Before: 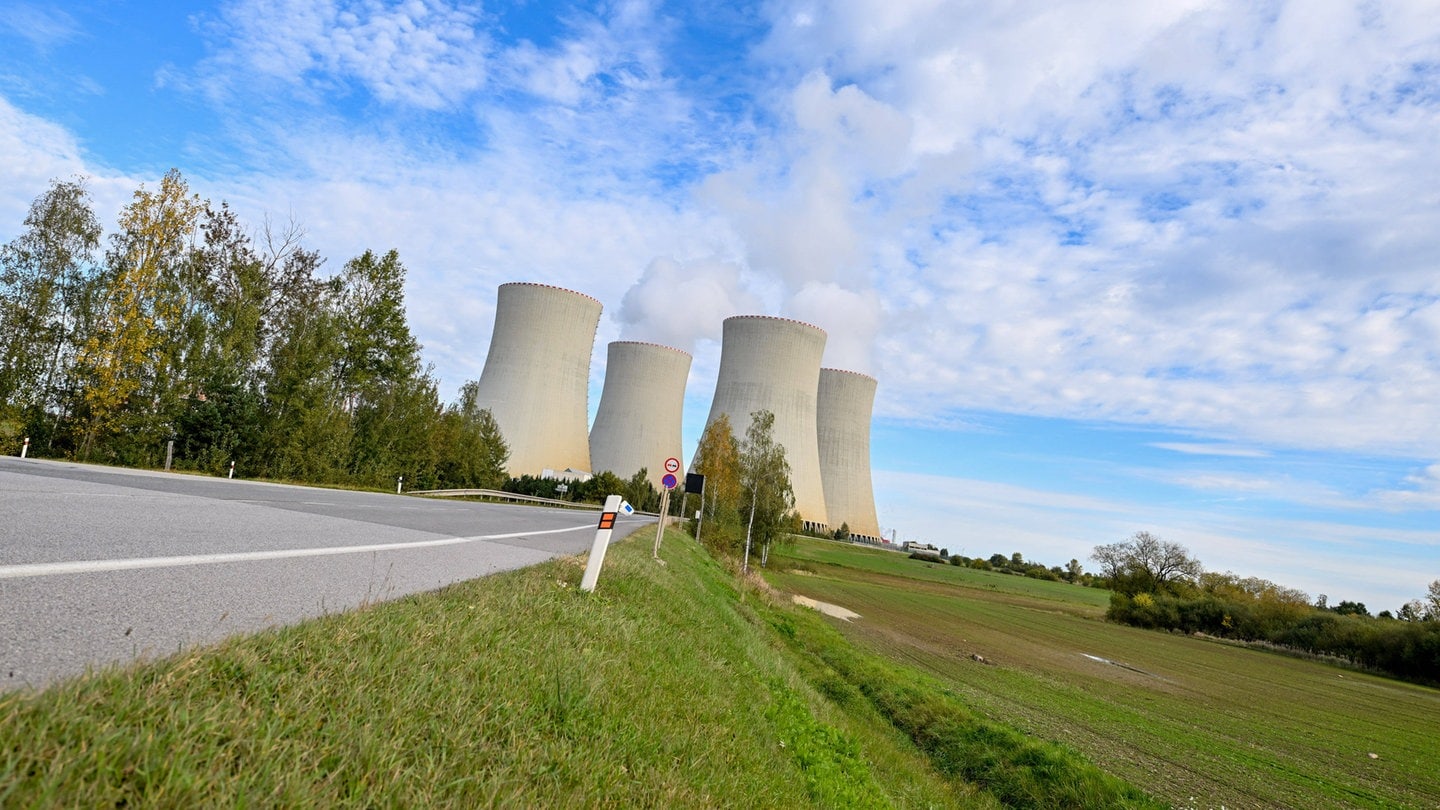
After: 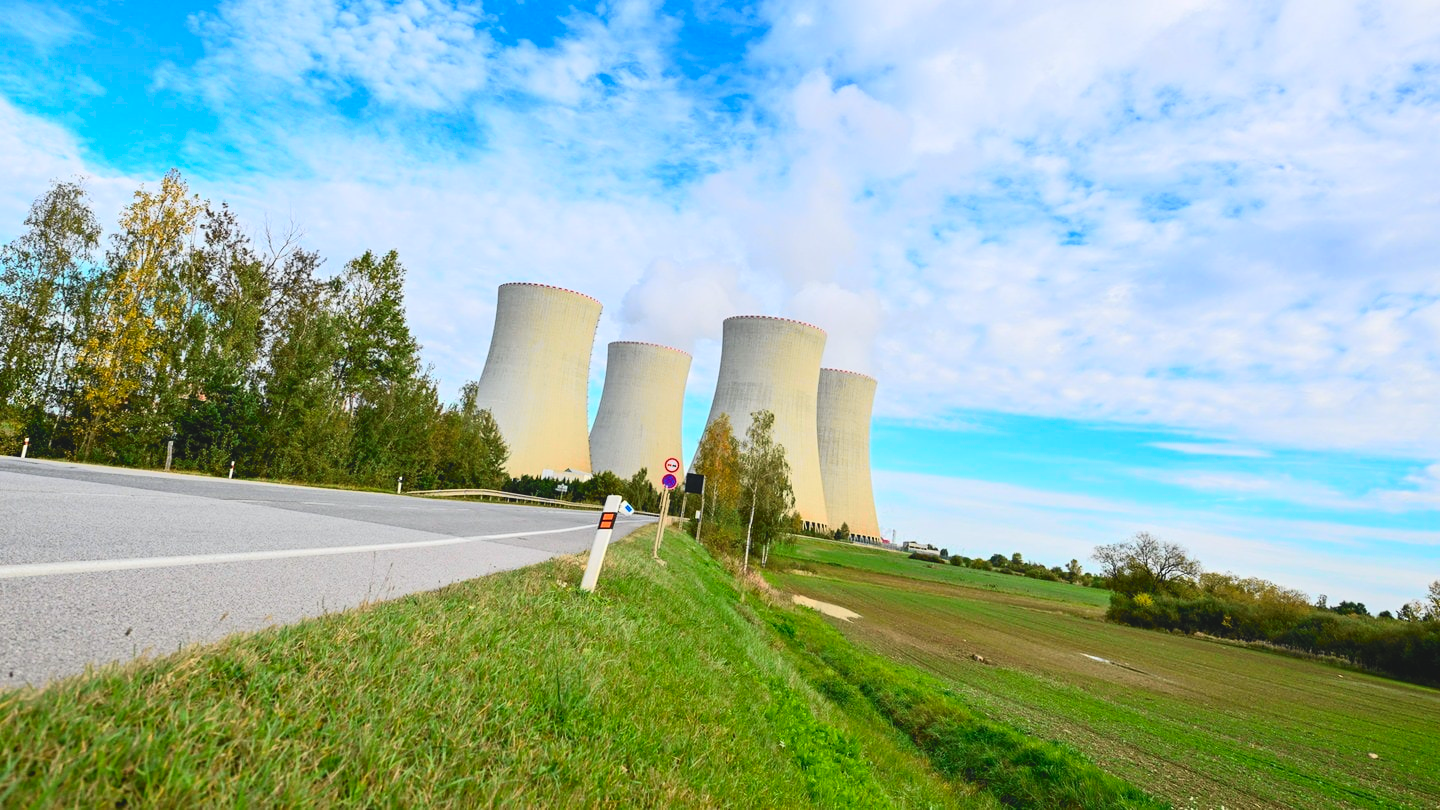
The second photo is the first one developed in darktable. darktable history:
exposure: black level correction -0.008, exposure 0.067 EV, compensate highlight preservation false
tone curve: curves: ch0 [(0, 0.013) (0.104, 0.103) (0.258, 0.267) (0.448, 0.487) (0.709, 0.794) (0.895, 0.915) (0.994, 0.971)]; ch1 [(0, 0) (0.335, 0.298) (0.446, 0.413) (0.488, 0.484) (0.515, 0.508) (0.584, 0.623) (0.635, 0.661) (1, 1)]; ch2 [(0, 0) (0.314, 0.306) (0.436, 0.447) (0.502, 0.503) (0.538, 0.541) (0.568, 0.603) (0.641, 0.635) (0.717, 0.701) (1, 1)], color space Lab, independent channels, preserve colors none
color balance rgb: perceptual saturation grading › global saturation 25%, global vibrance 20%
